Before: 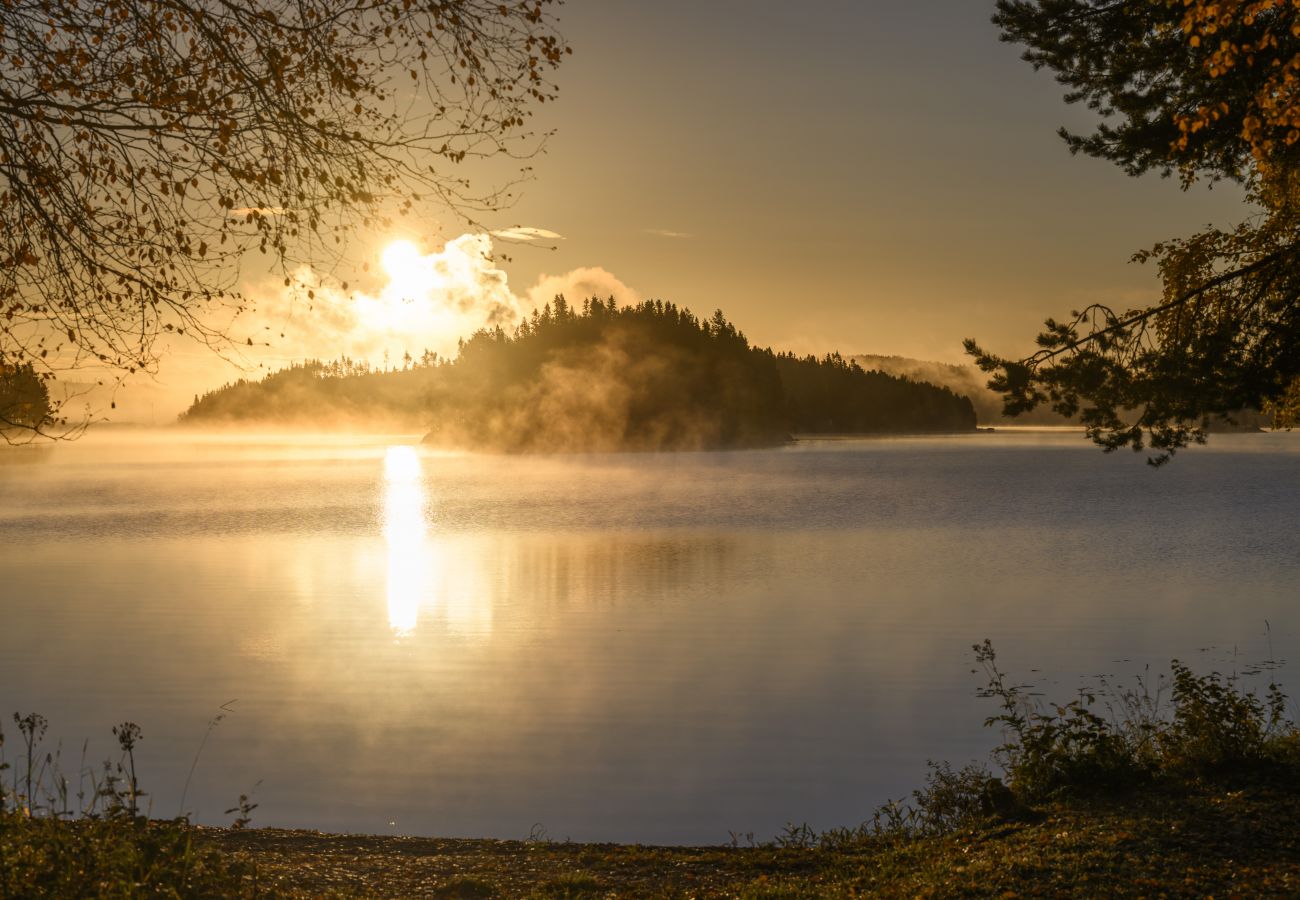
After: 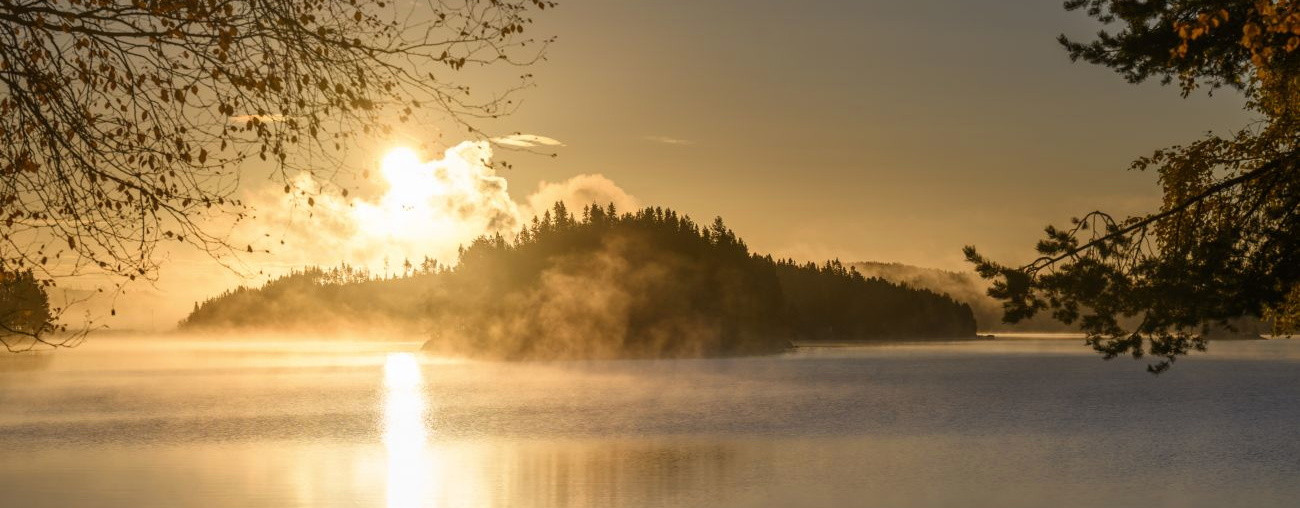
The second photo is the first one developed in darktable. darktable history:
color zones: curves: ch0 [(0.068, 0.464) (0.25, 0.5) (0.48, 0.508) (0.75, 0.536) (0.886, 0.476) (0.967, 0.456)]; ch1 [(0.066, 0.456) (0.25, 0.5) (0.616, 0.508) (0.746, 0.56) (0.934, 0.444)]
crop and rotate: top 10.42%, bottom 33.102%
